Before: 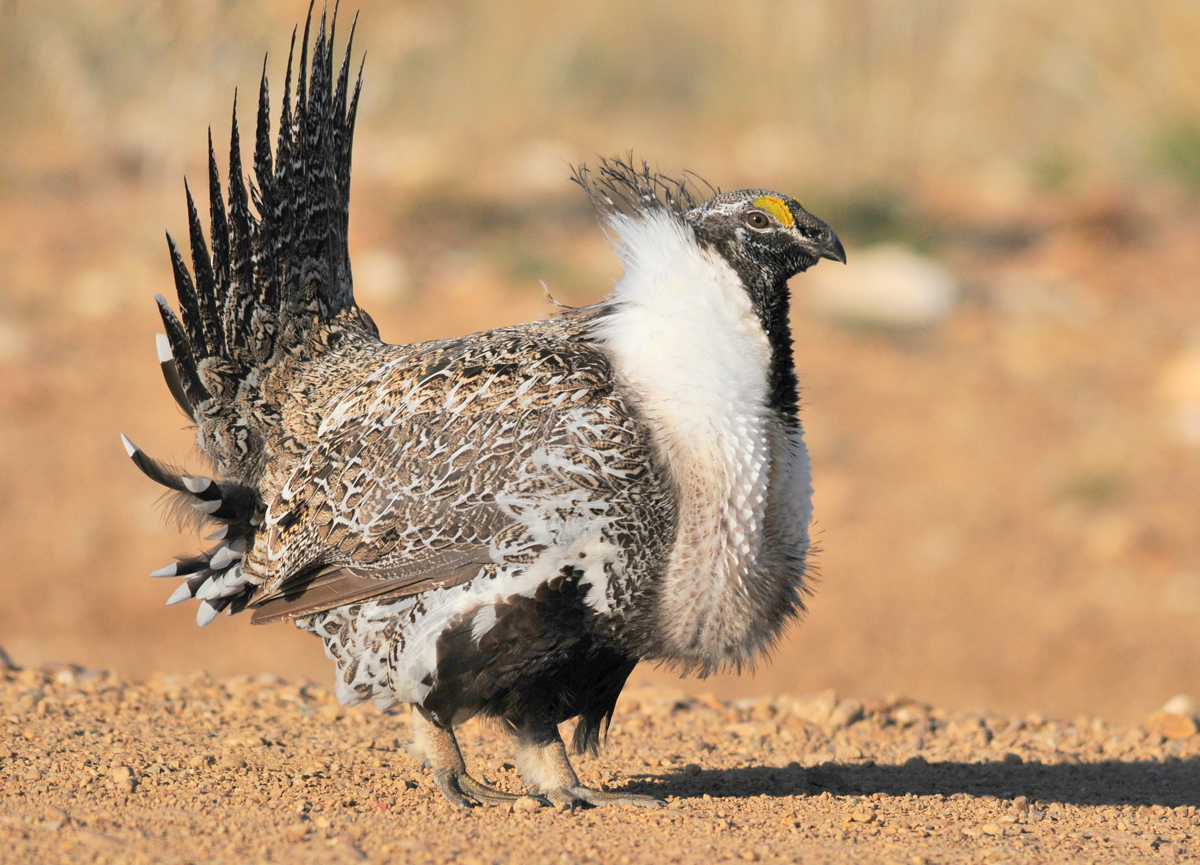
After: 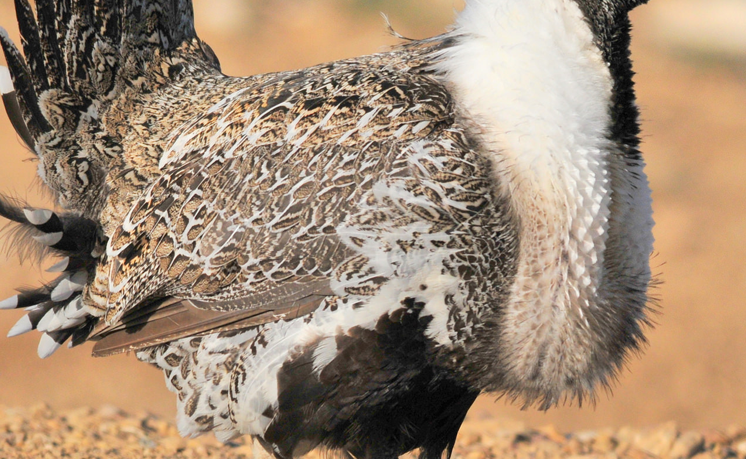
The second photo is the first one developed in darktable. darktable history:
crop: left 13.278%, top 31%, right 24.5%, bottom 15.906%
